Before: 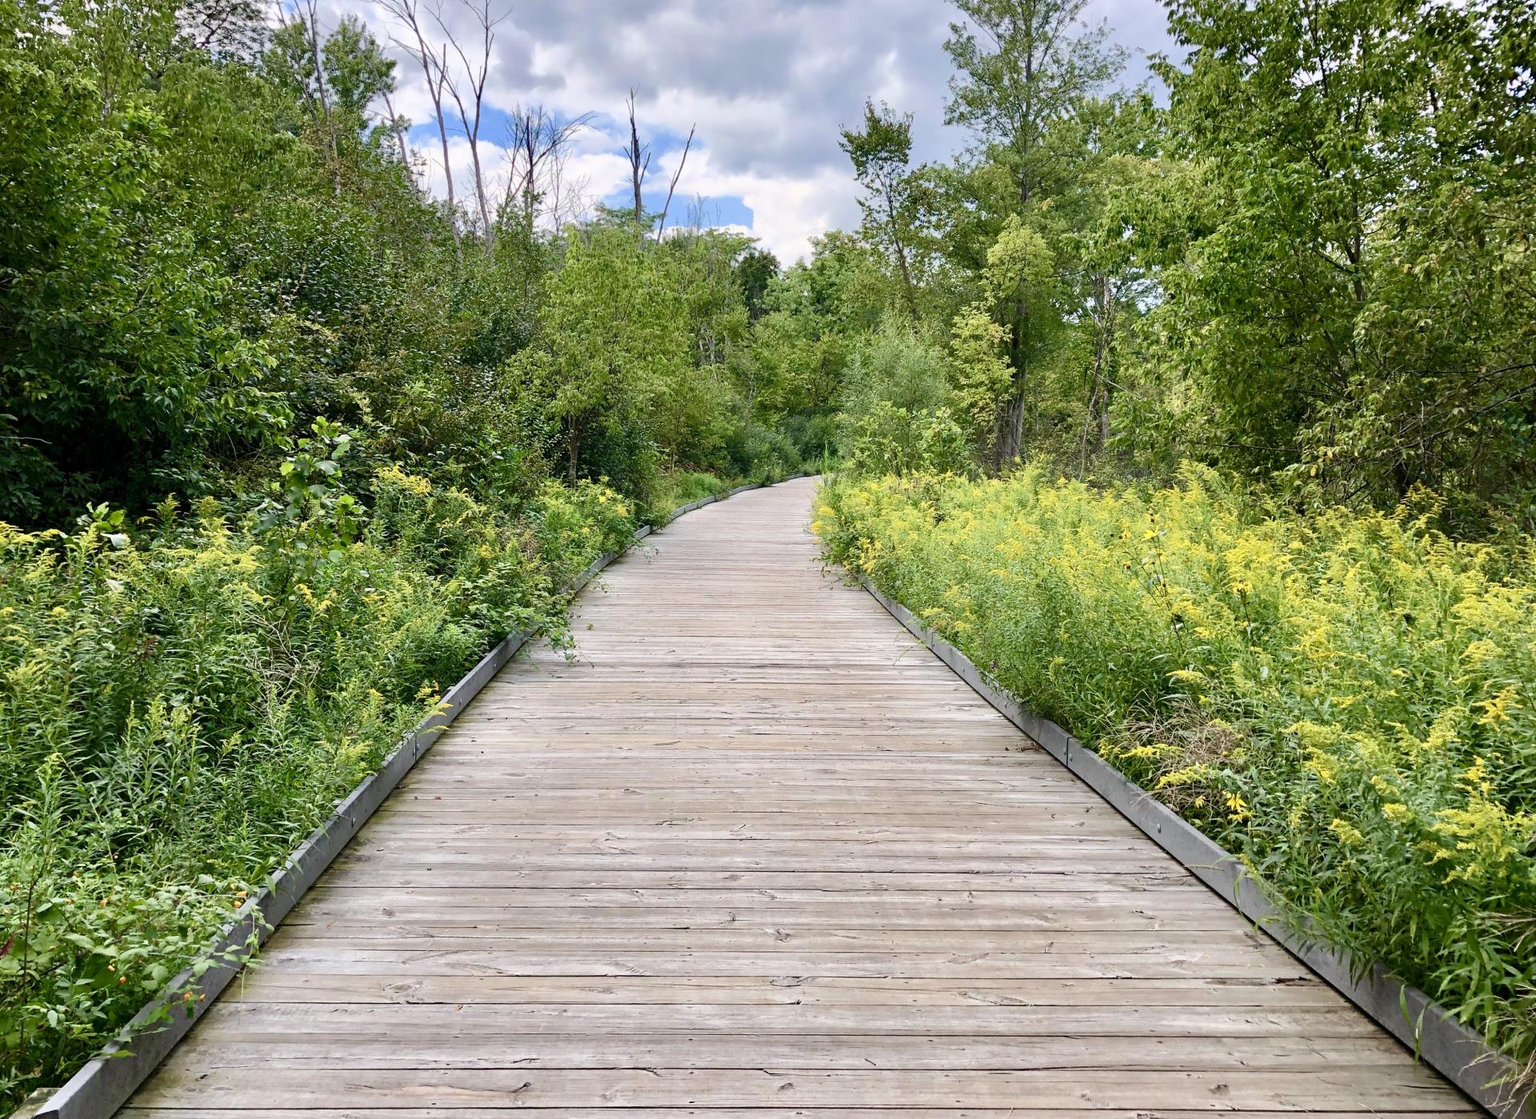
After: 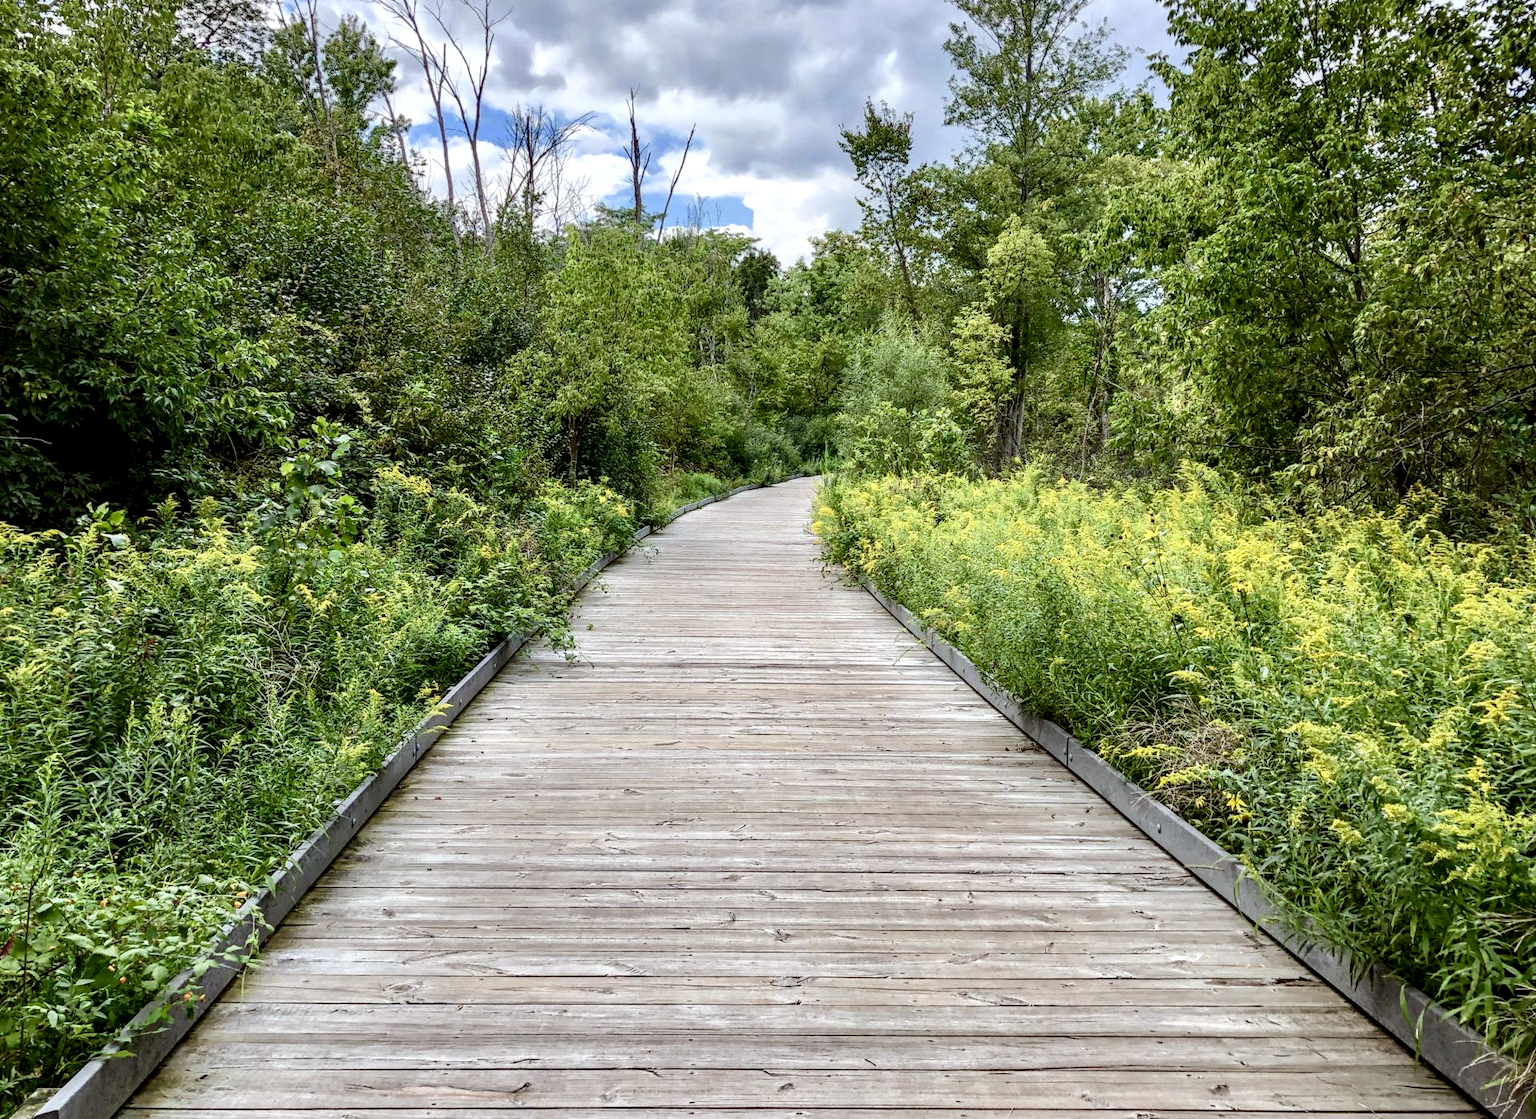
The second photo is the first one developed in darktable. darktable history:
color correction: highlights a* -2.73, highlights b* -2.09, shadows a* 2.41, shadows b* 2.73
white balance: emerald 1
local contrast: highlights 20%, detail 150%
